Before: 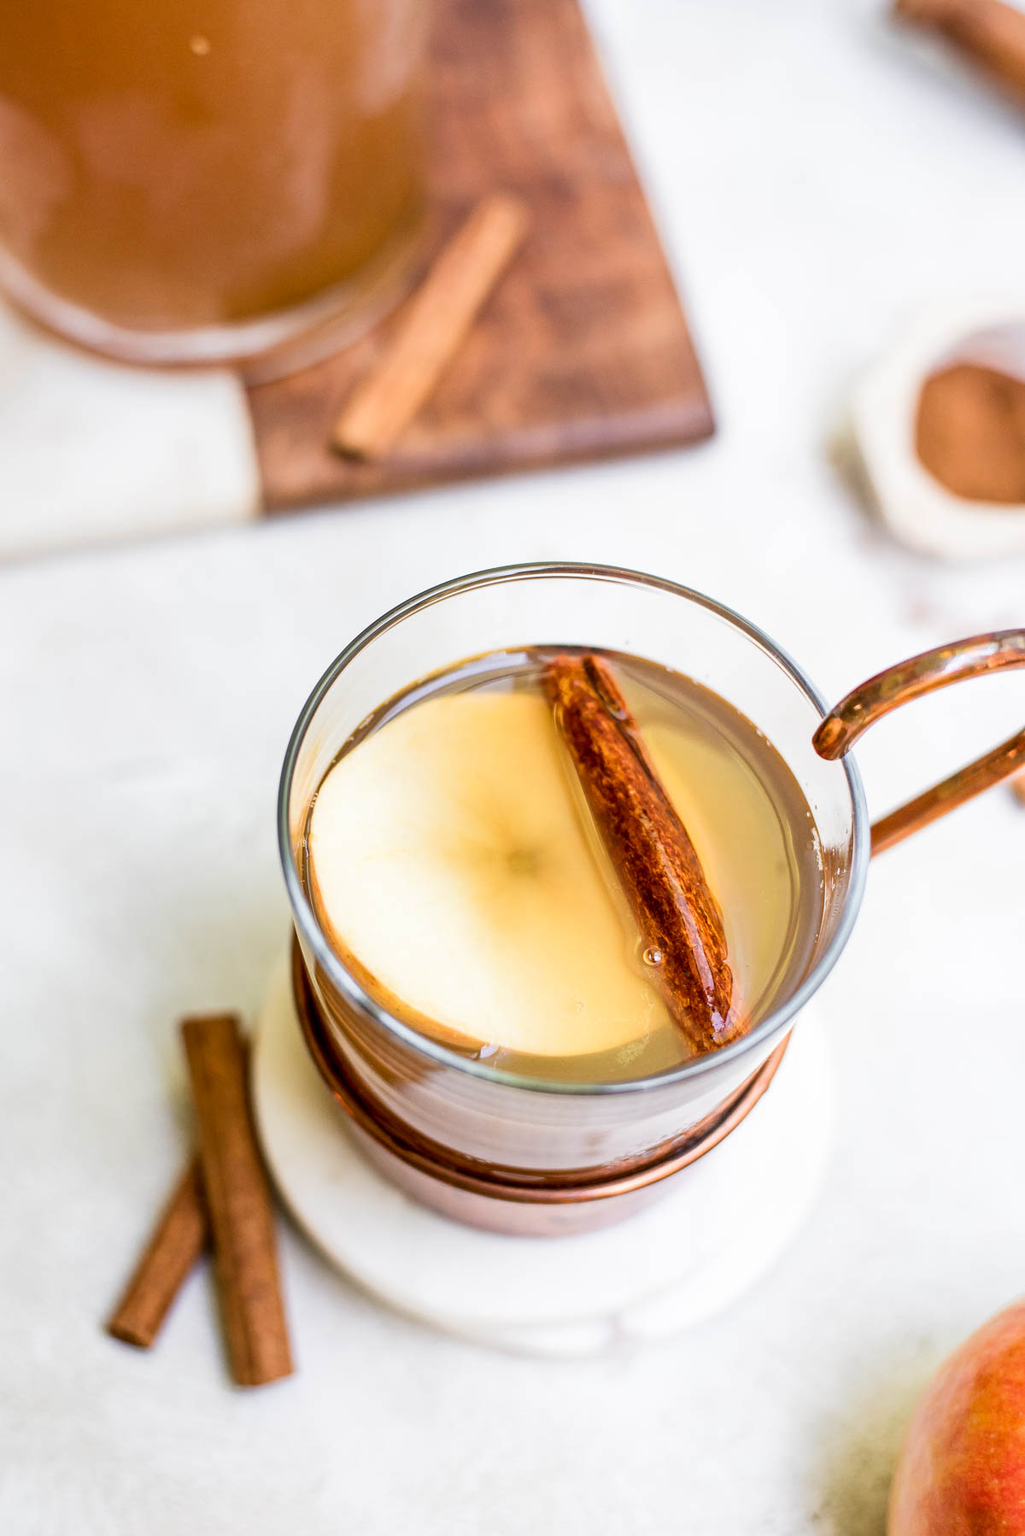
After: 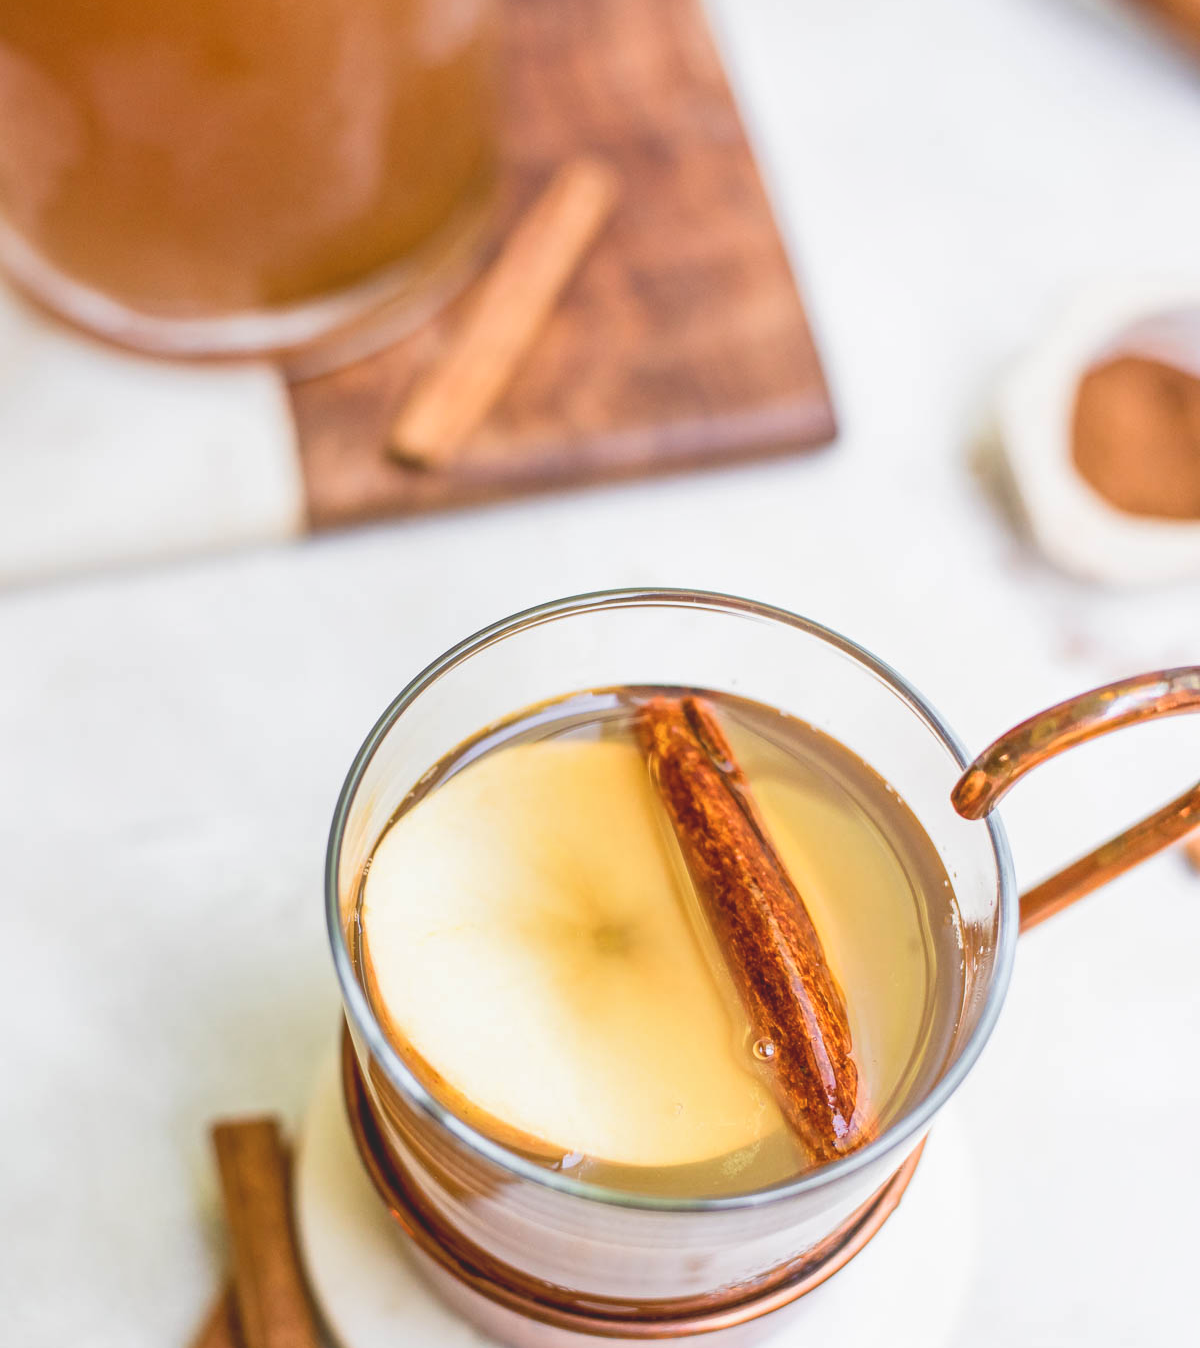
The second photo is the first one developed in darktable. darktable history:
crop: top 3.898%, bottom 21.082%
local contrast: highlights 47%, shadows 0%, detail 99%
